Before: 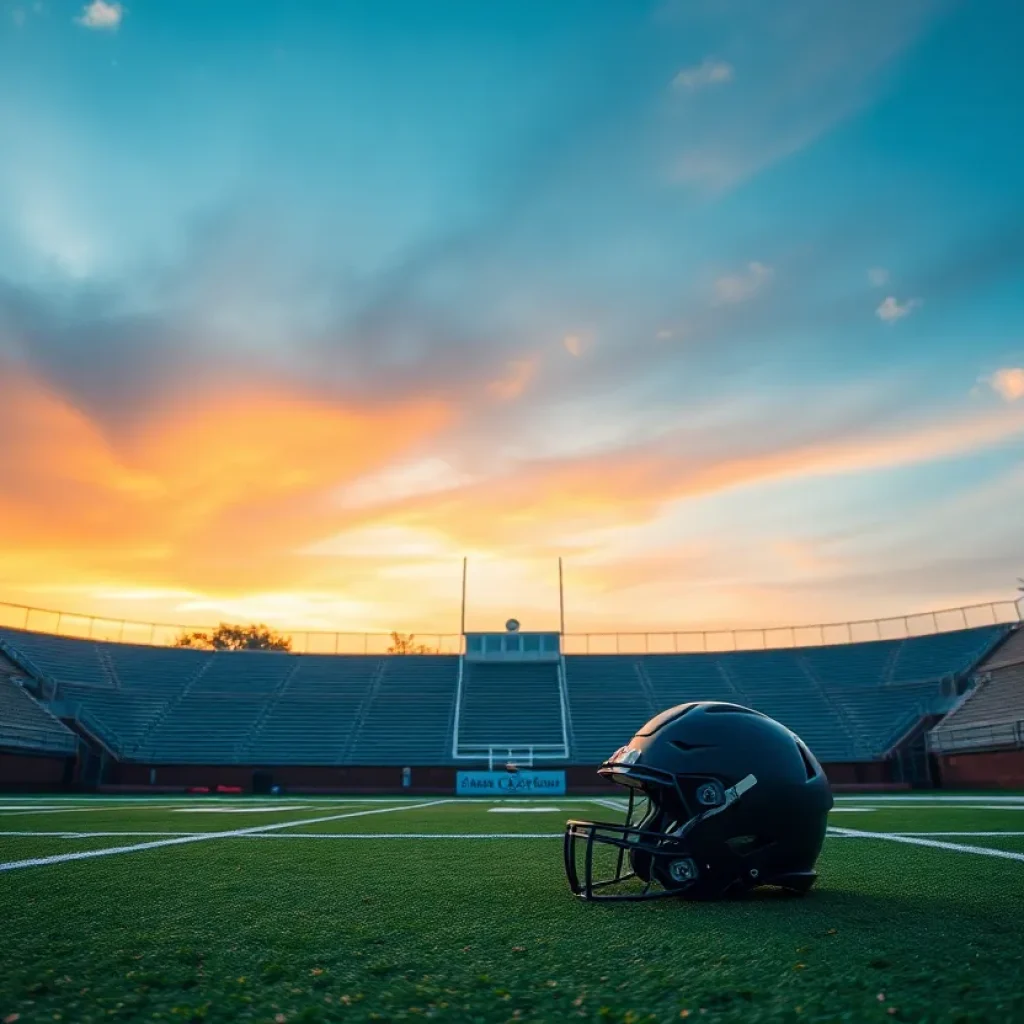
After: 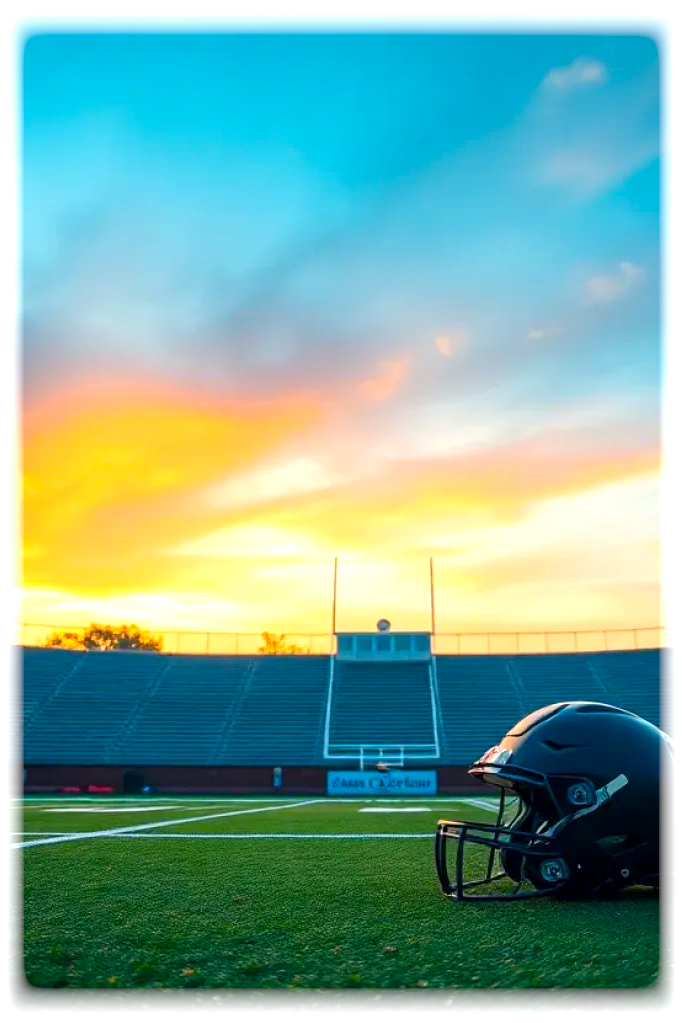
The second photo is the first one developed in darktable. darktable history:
base curve: curves: ch0 [(0, 0) (0.472, 0.508) (1, 1)]
exposure: black level correction 0.001, exposure 0.5 EV, compensate exposure bias true, compensate highlight preservation false
vignetting: fall-off start 93%, fall-off radius 5%, brightness 1, saturation -0.49, automatic ratio true, width/height ratio 1.332, shape 0.04, unbound false
color balance rgb: perceptual saturation grading › global saturation 20%, global vibrance 20%
crop and rotate: left 12.648%, right 20.685%
